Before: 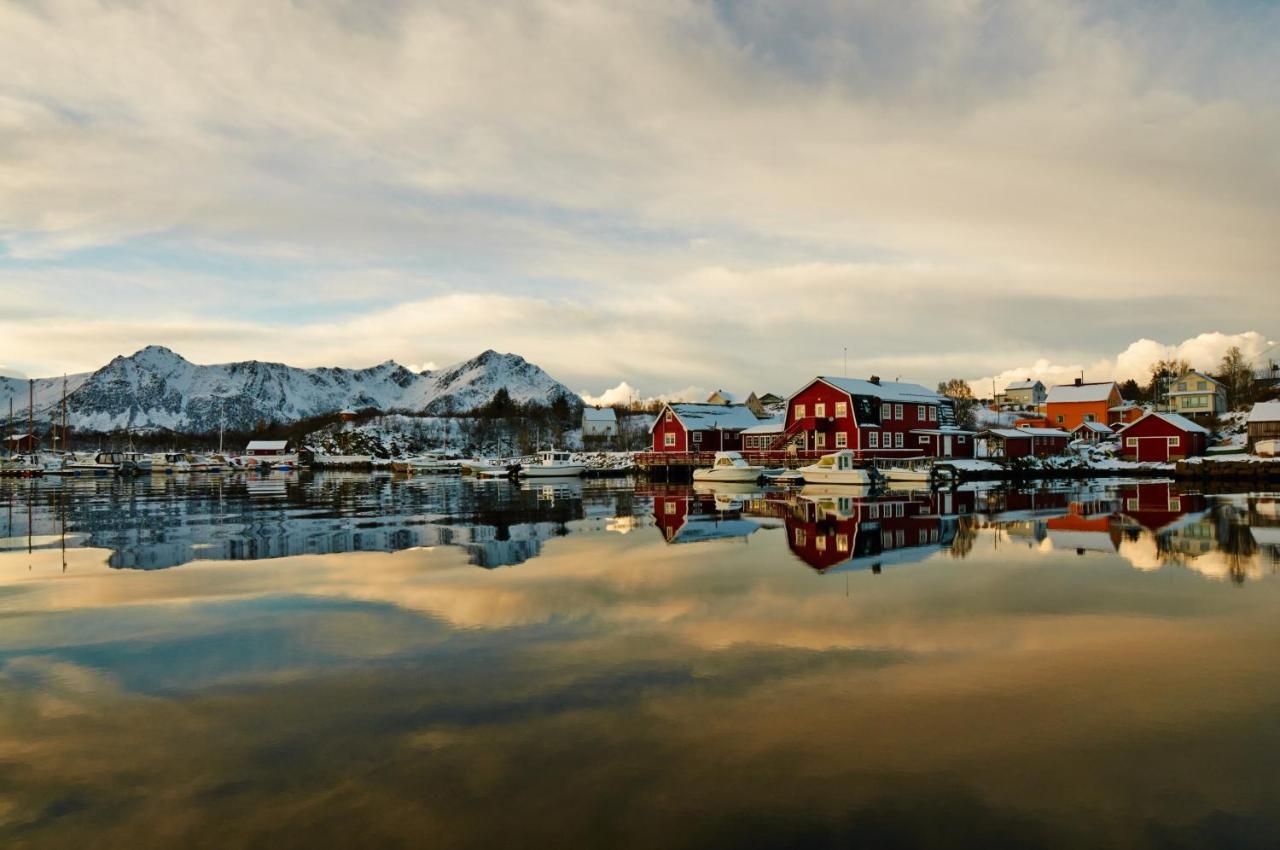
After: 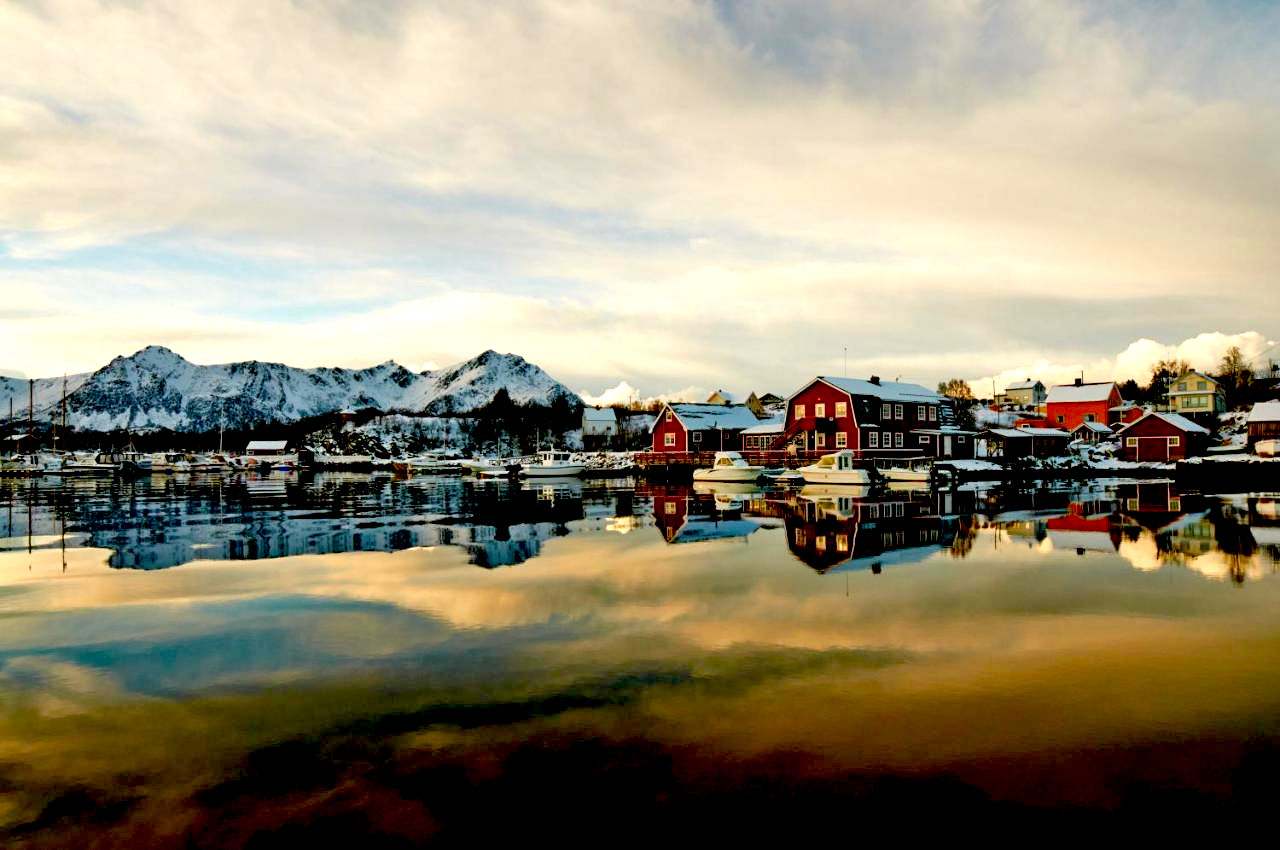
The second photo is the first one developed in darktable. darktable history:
exposure: black level correction 0.04, exposure 0.5 EV, compensate highlight preservation false
